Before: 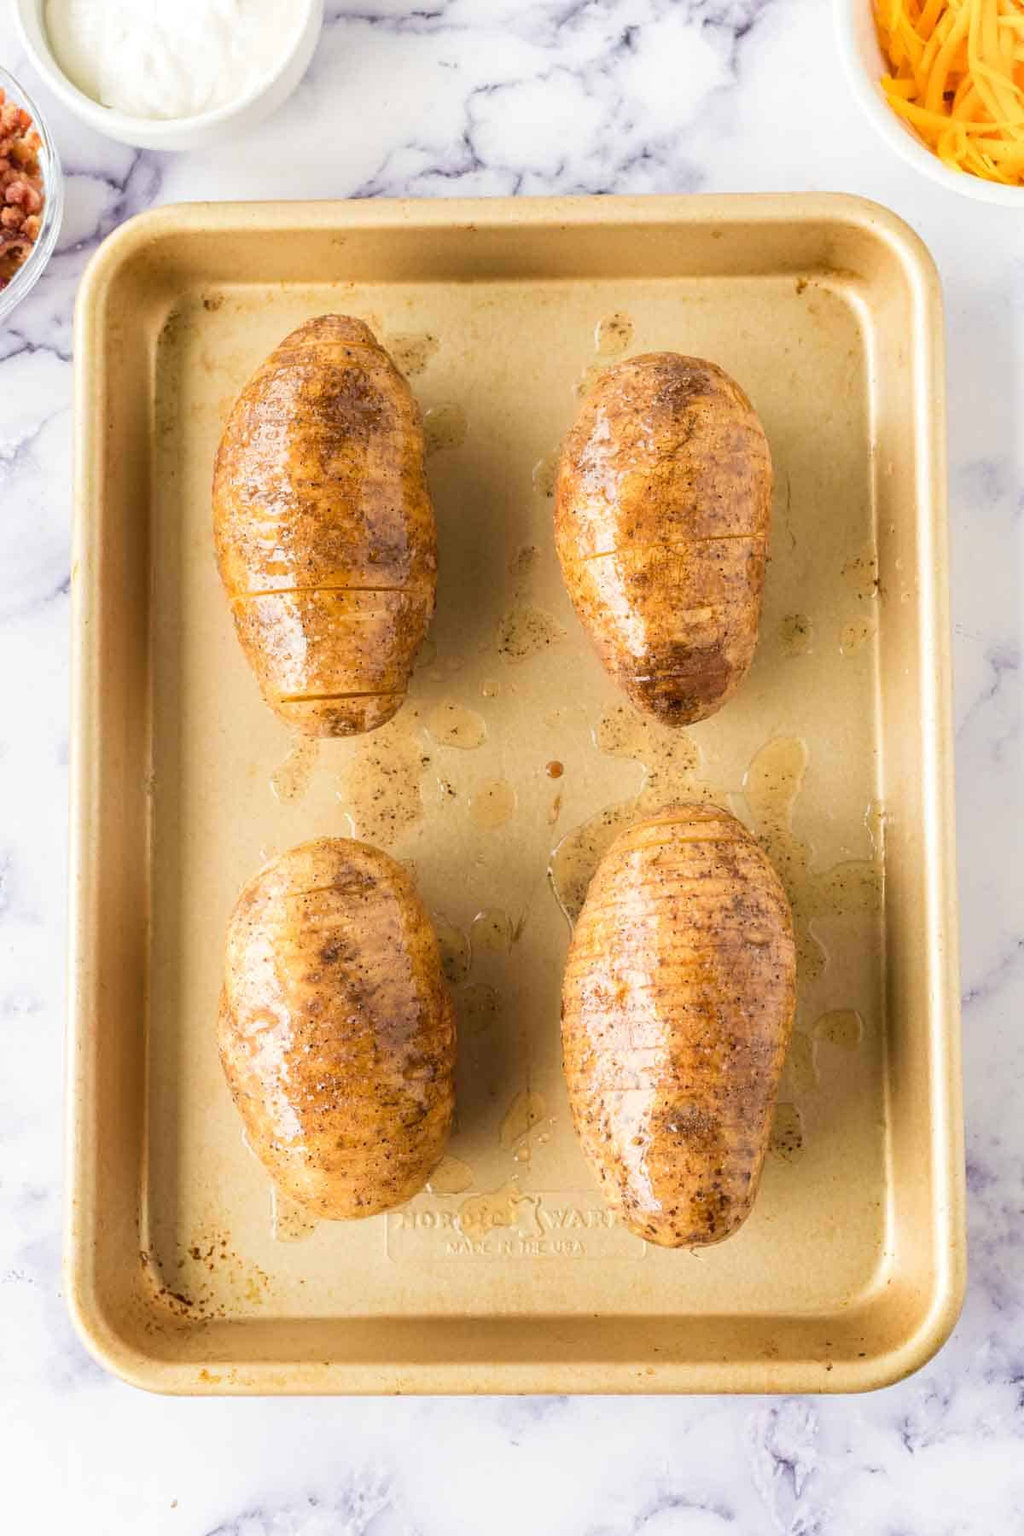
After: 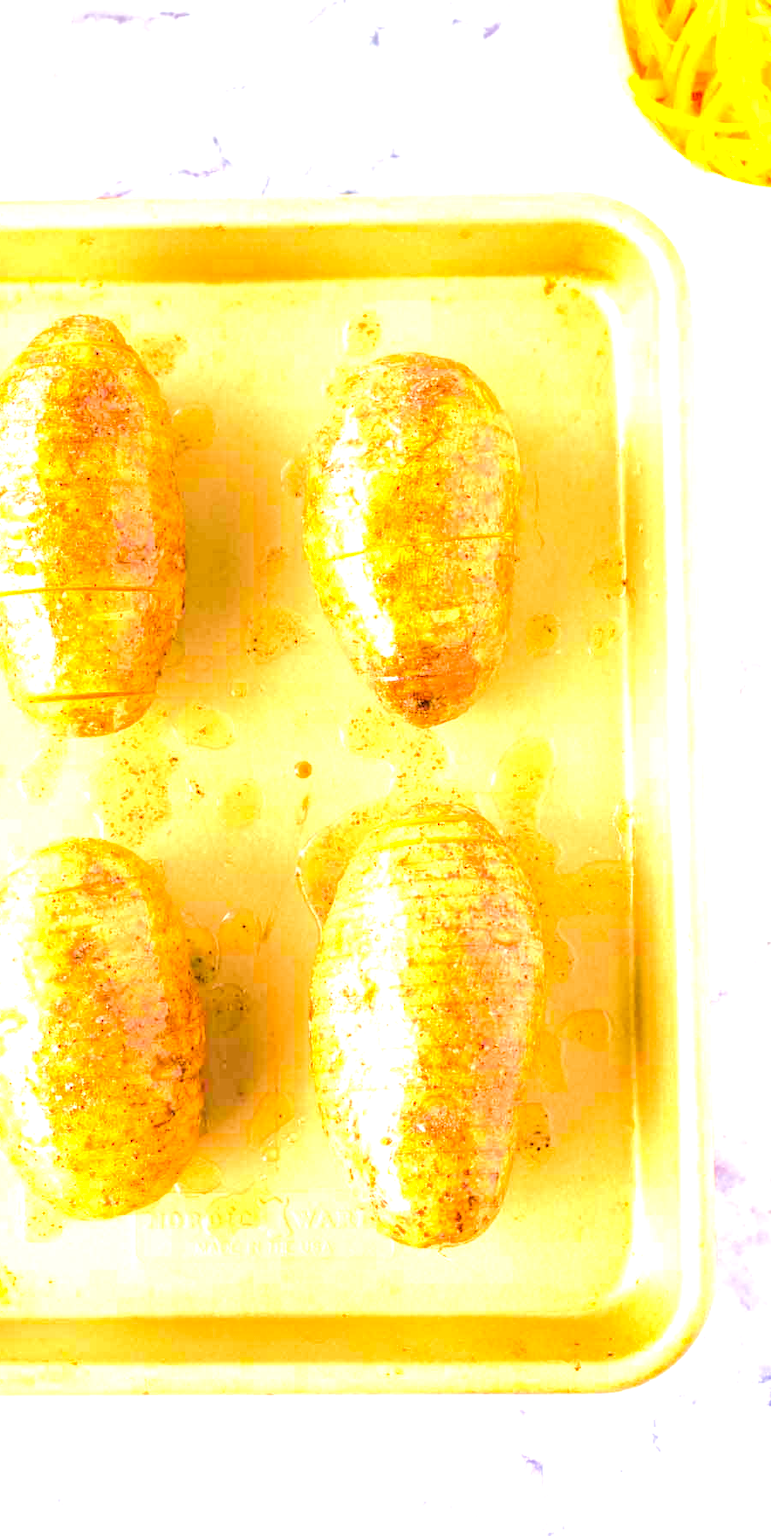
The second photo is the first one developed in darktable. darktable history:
tone equalizer: -7 EV 0.15 EV, -6 EV 0.608 EV, -5 EV 1.11 EV, -4 EV 1.33 EV, -3 EV 1.17 EV, -2 EV 0.6 EV, -1 EV 0.157 EV, edges refinement/feathering 500, mask exposure compensation -1.57 EV, preserve details no
exposure: black level correction 0, exposure 1.2 EV, compensate highlight preservation false
crop and rotate: left 24.586%
color balance rgb: perceptual saturation grading › global saturation 30.027%
velvia: strength 44.86%
